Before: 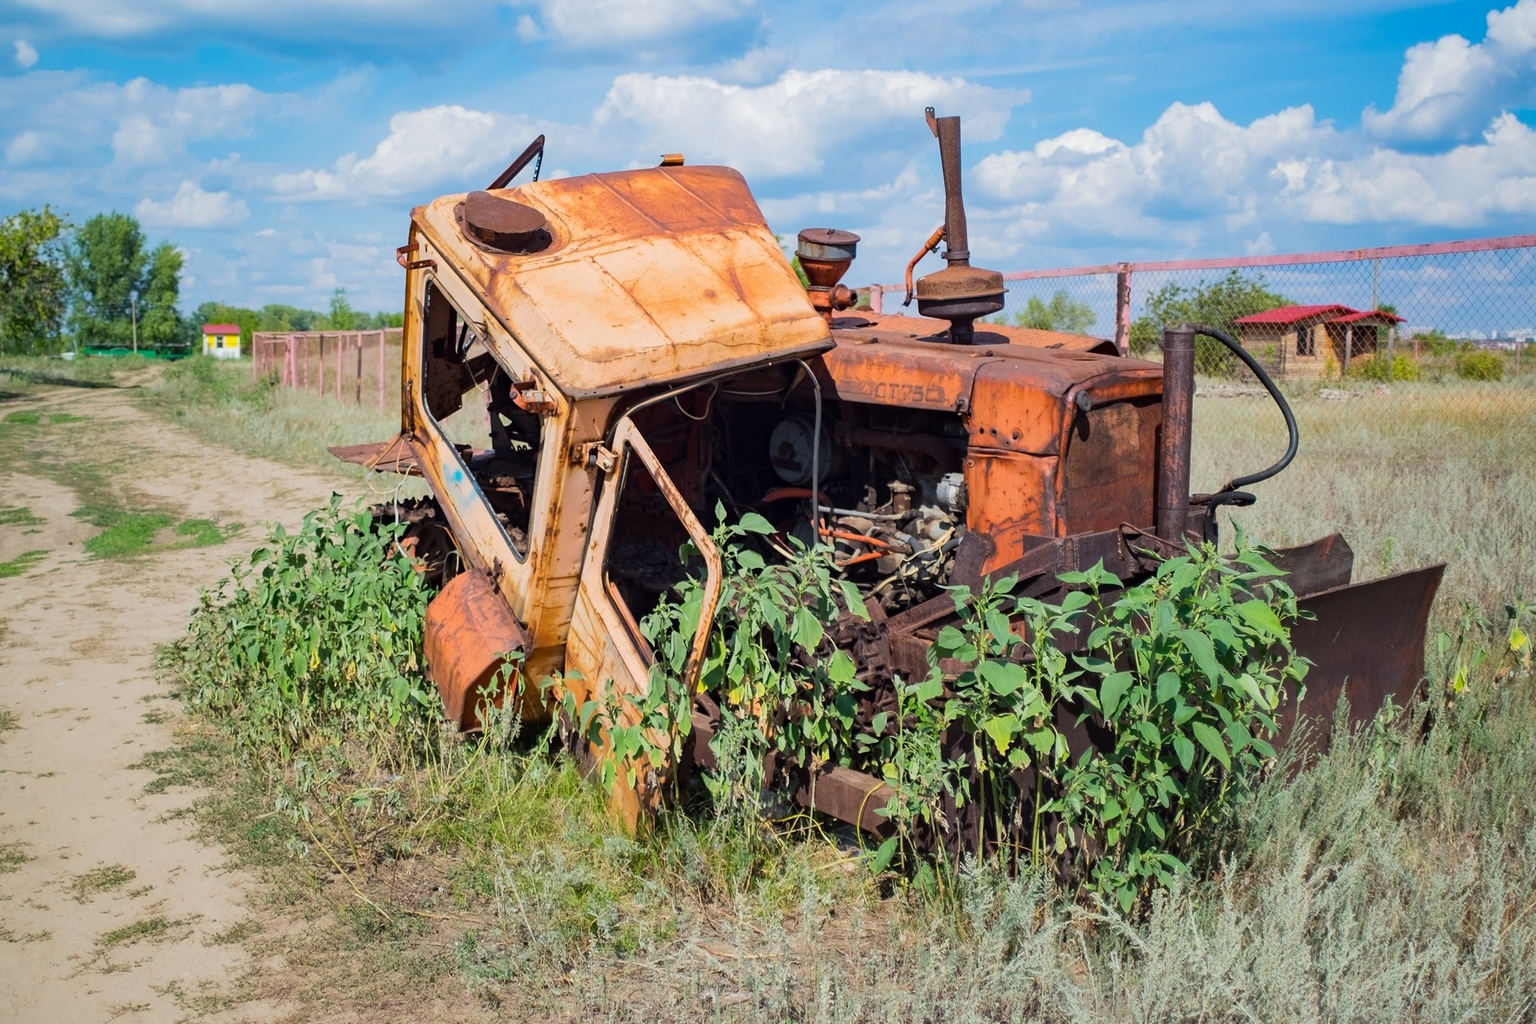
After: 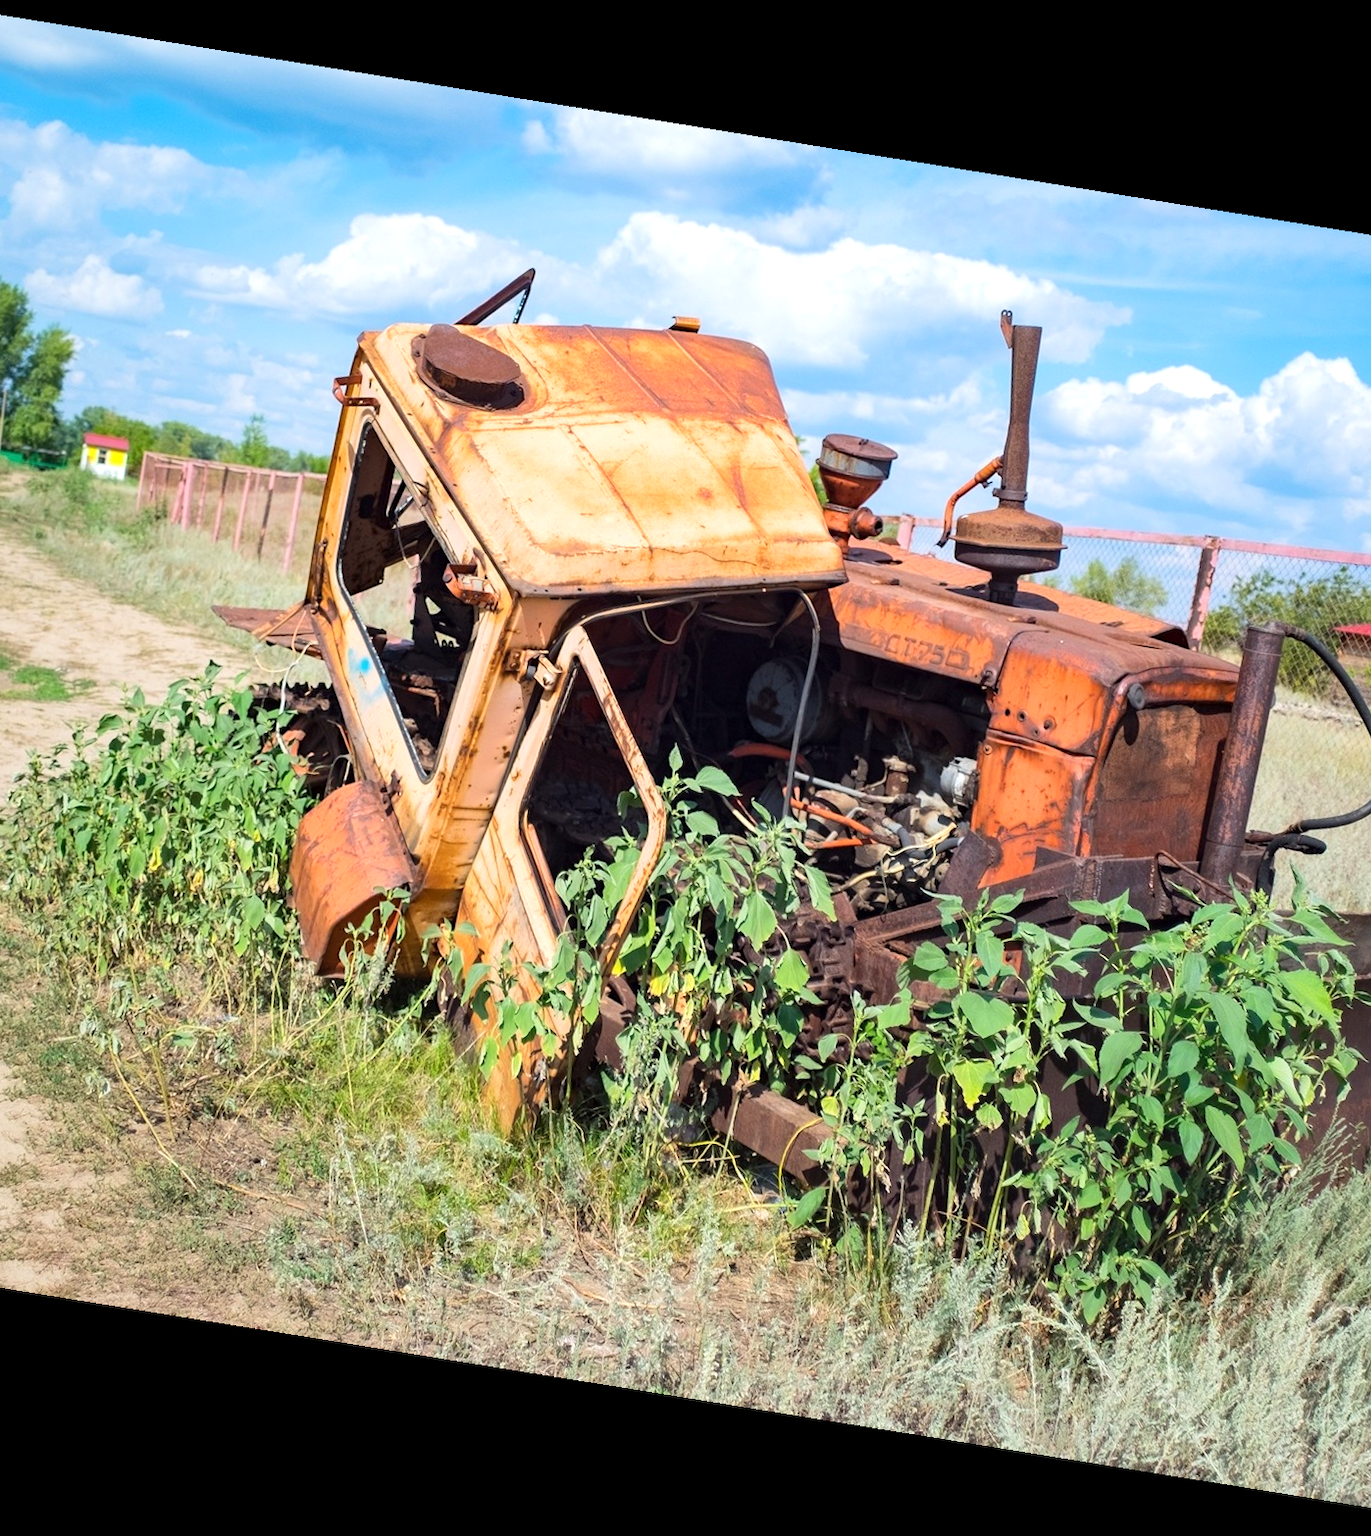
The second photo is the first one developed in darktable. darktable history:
crop and rotate: left 14.436%, right 18.898%
rotate and perspective: rotation 9.12°, automatic cropping off
exposure: exposure 0.507 EV, compensate highlight preservation false
